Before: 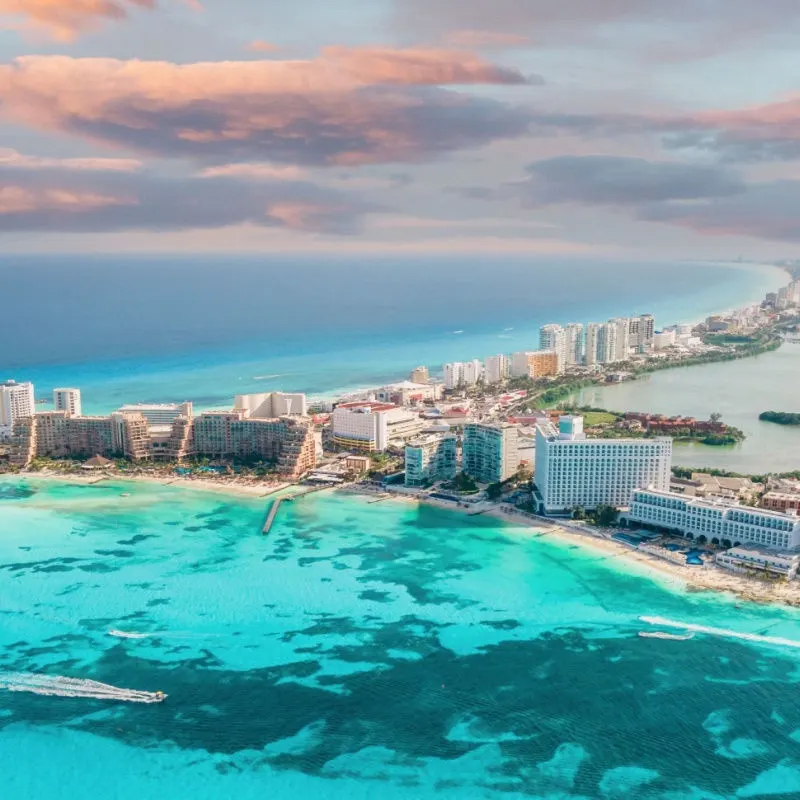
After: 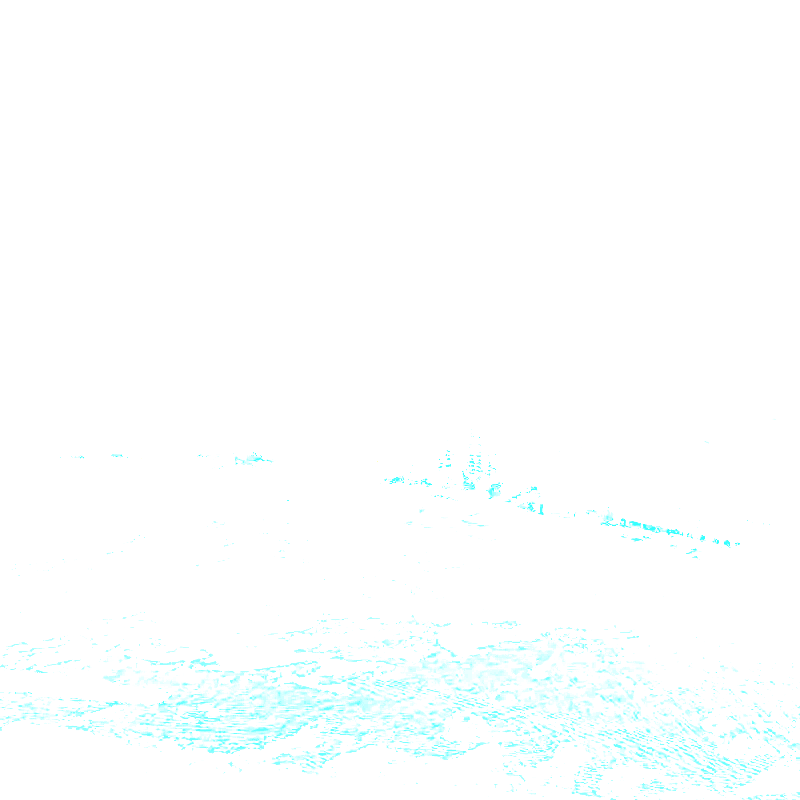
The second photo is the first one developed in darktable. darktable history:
local contrast: mode bilateral grid, contrast 25, coarseness 60, detail 151%, midtone range 0.2
exposure: exposure 8 EV, compensate highlight preservation false
color correction: saturation 0.99
